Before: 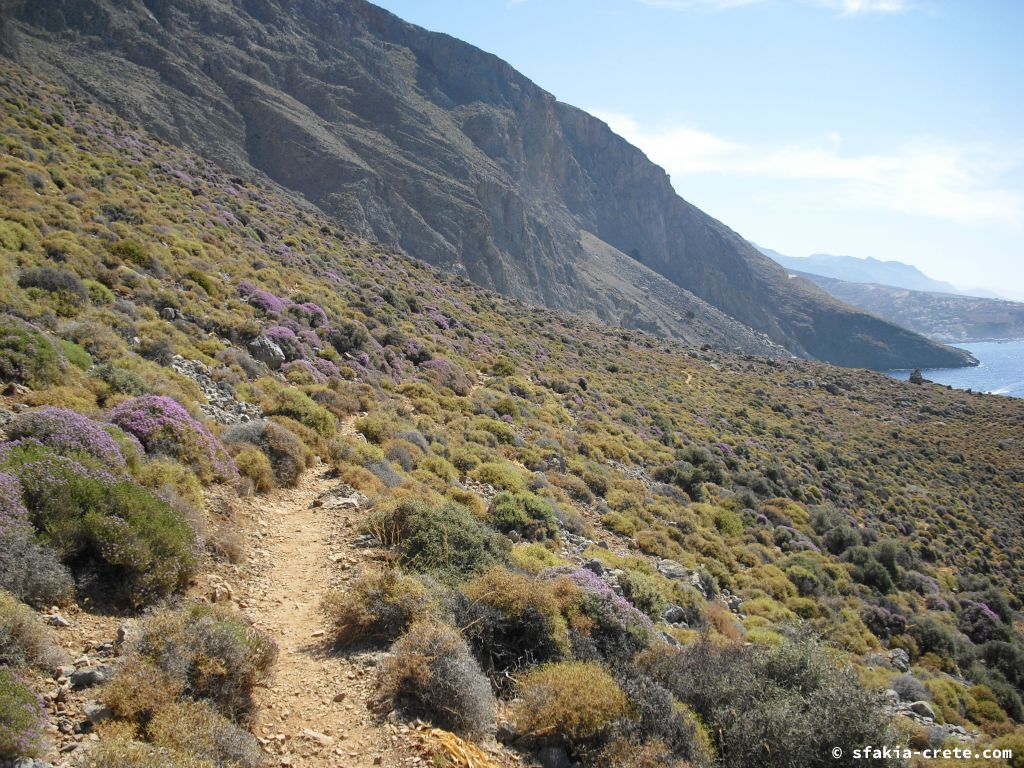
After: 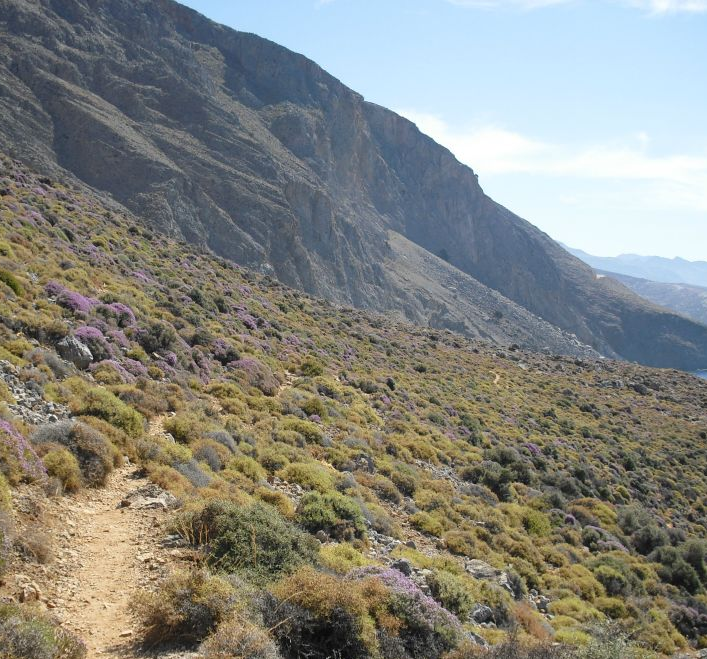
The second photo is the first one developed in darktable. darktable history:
crop: left 18.794%, right 12.08%, bottom 14.14%
